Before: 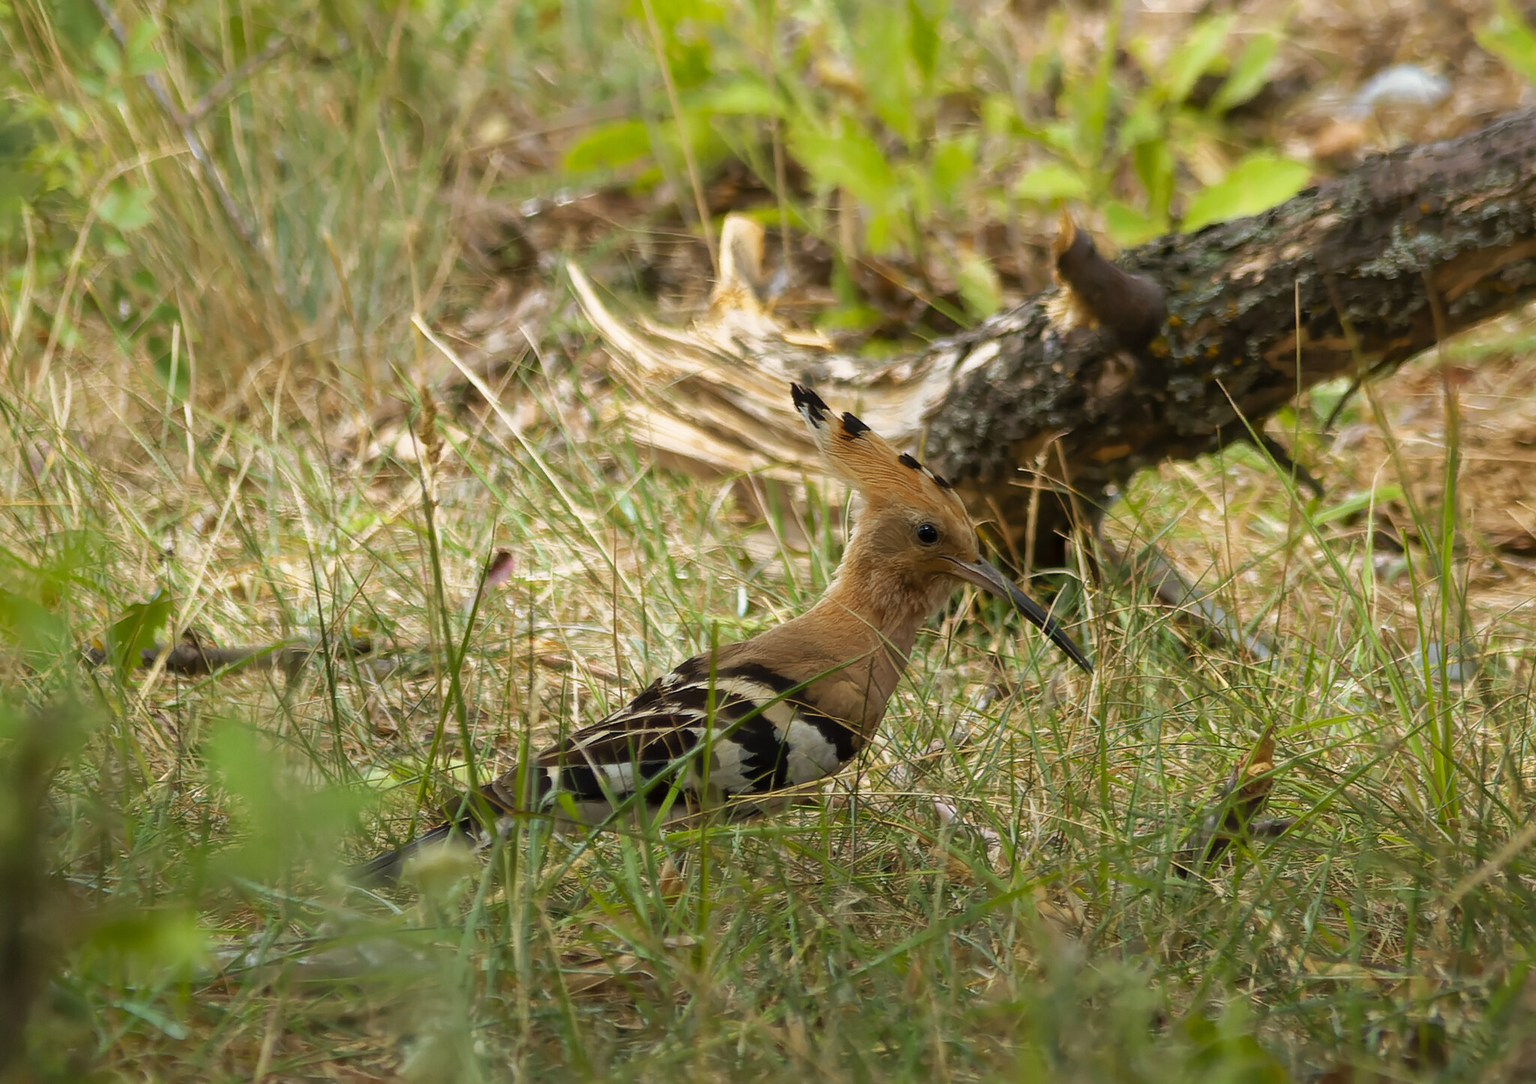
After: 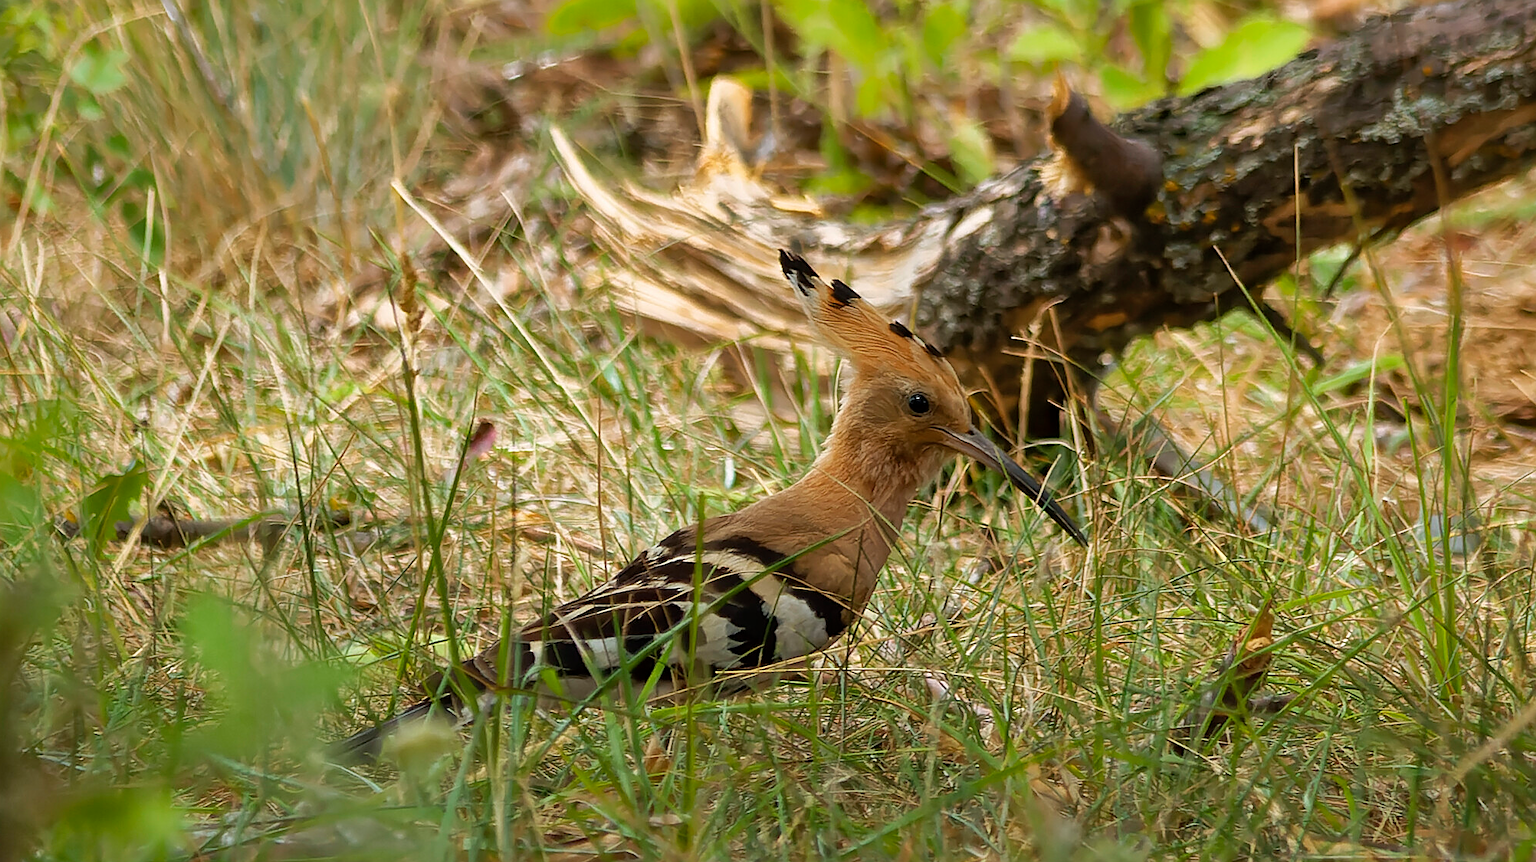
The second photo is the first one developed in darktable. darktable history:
shadows and highlights: soften with gaussian
sharpen: on, module defaults
crop and rotate: left 1.897%, top 12.821%, right 0.24%, bottom 9.27%
exposure: compensate exposure bias true, compensate highlight preservation false
